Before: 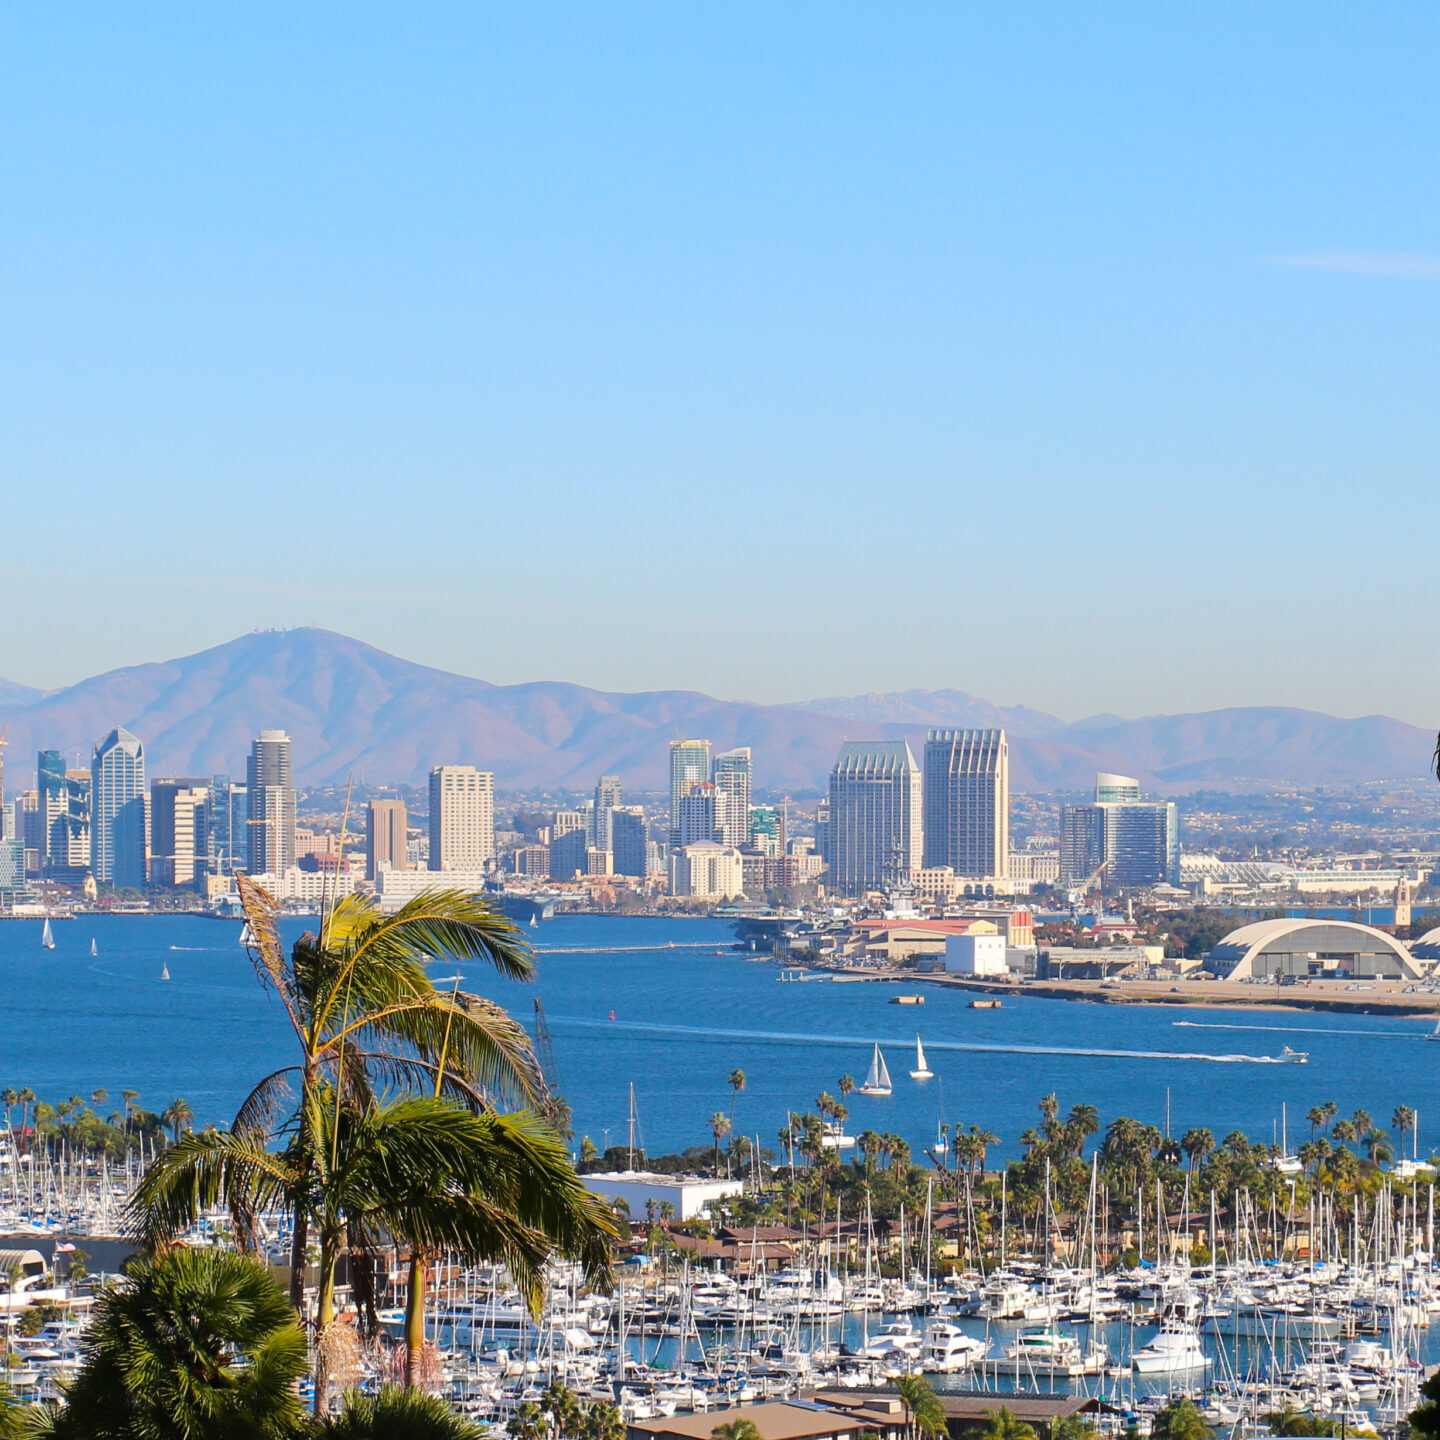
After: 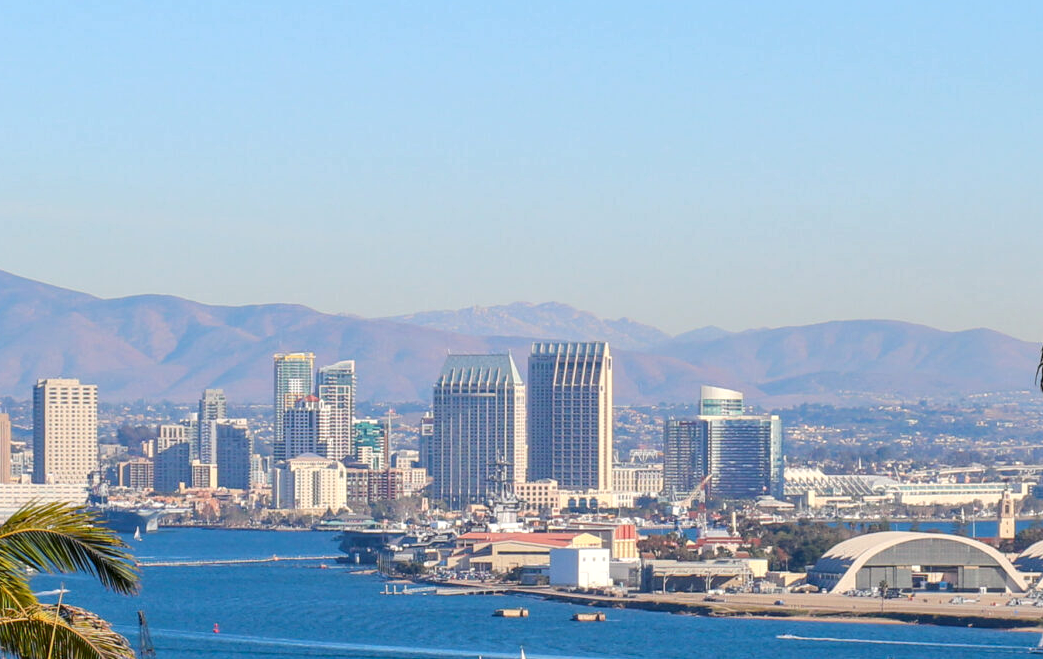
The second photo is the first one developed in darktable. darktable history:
local contrast: on, module defaults
crop and rotate: left 27.553%, top 26.928%, bottom 27.3%
